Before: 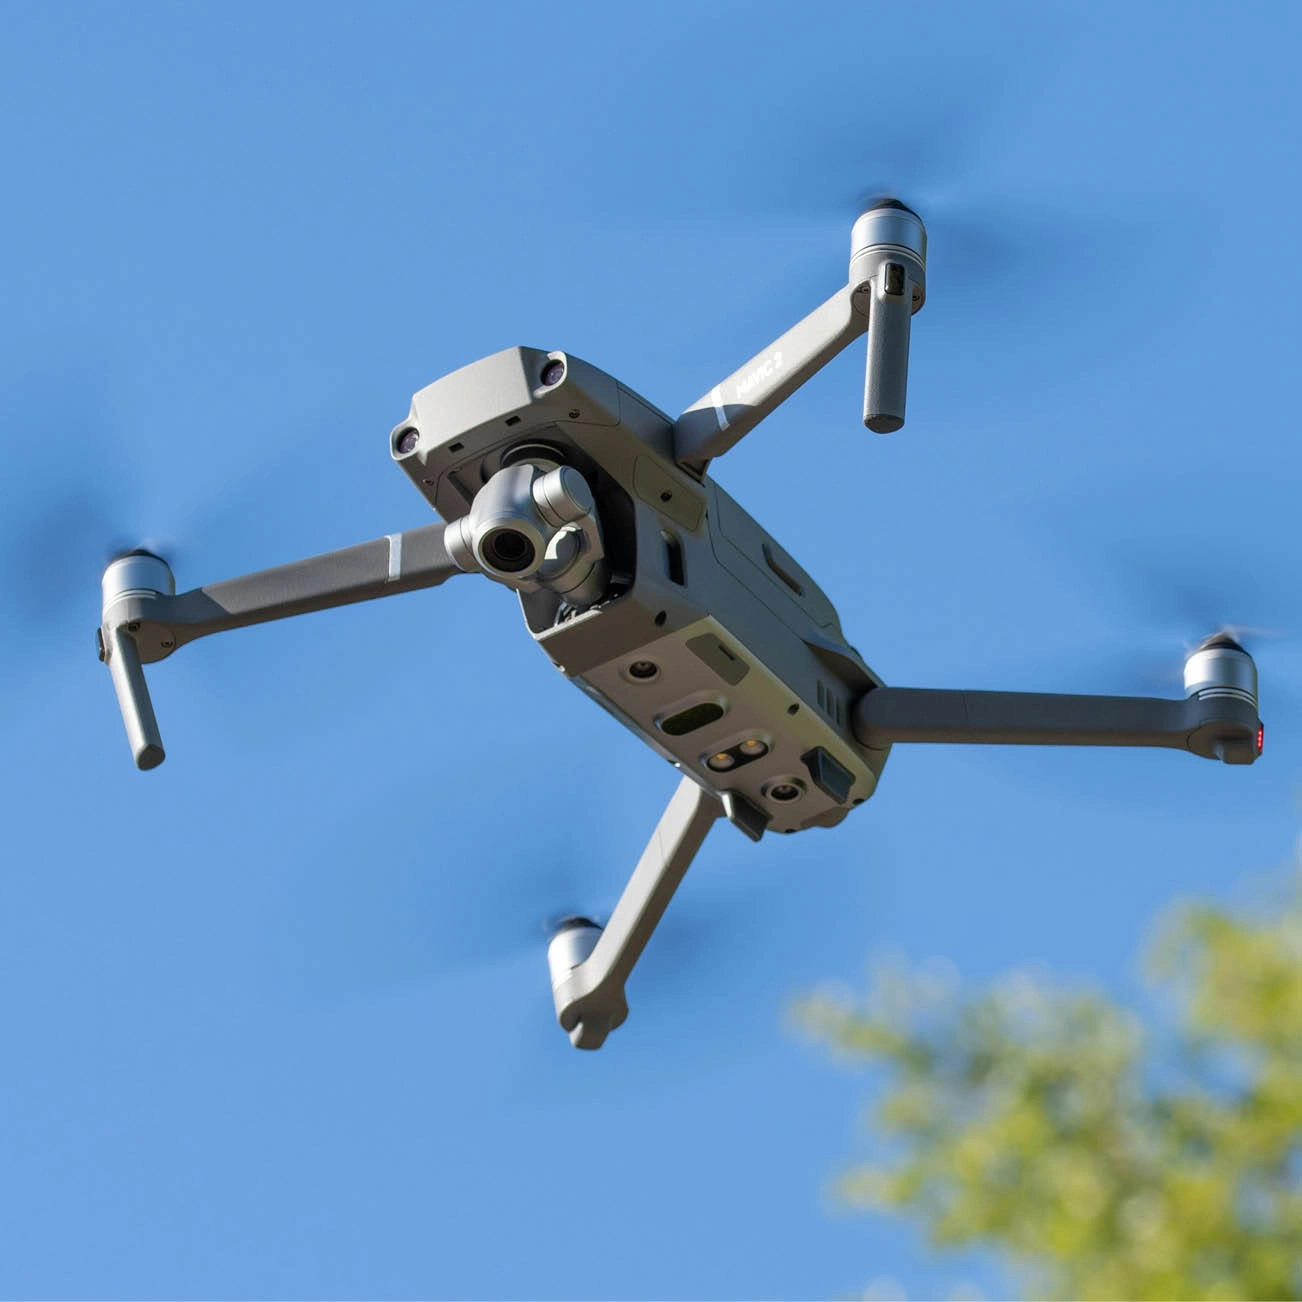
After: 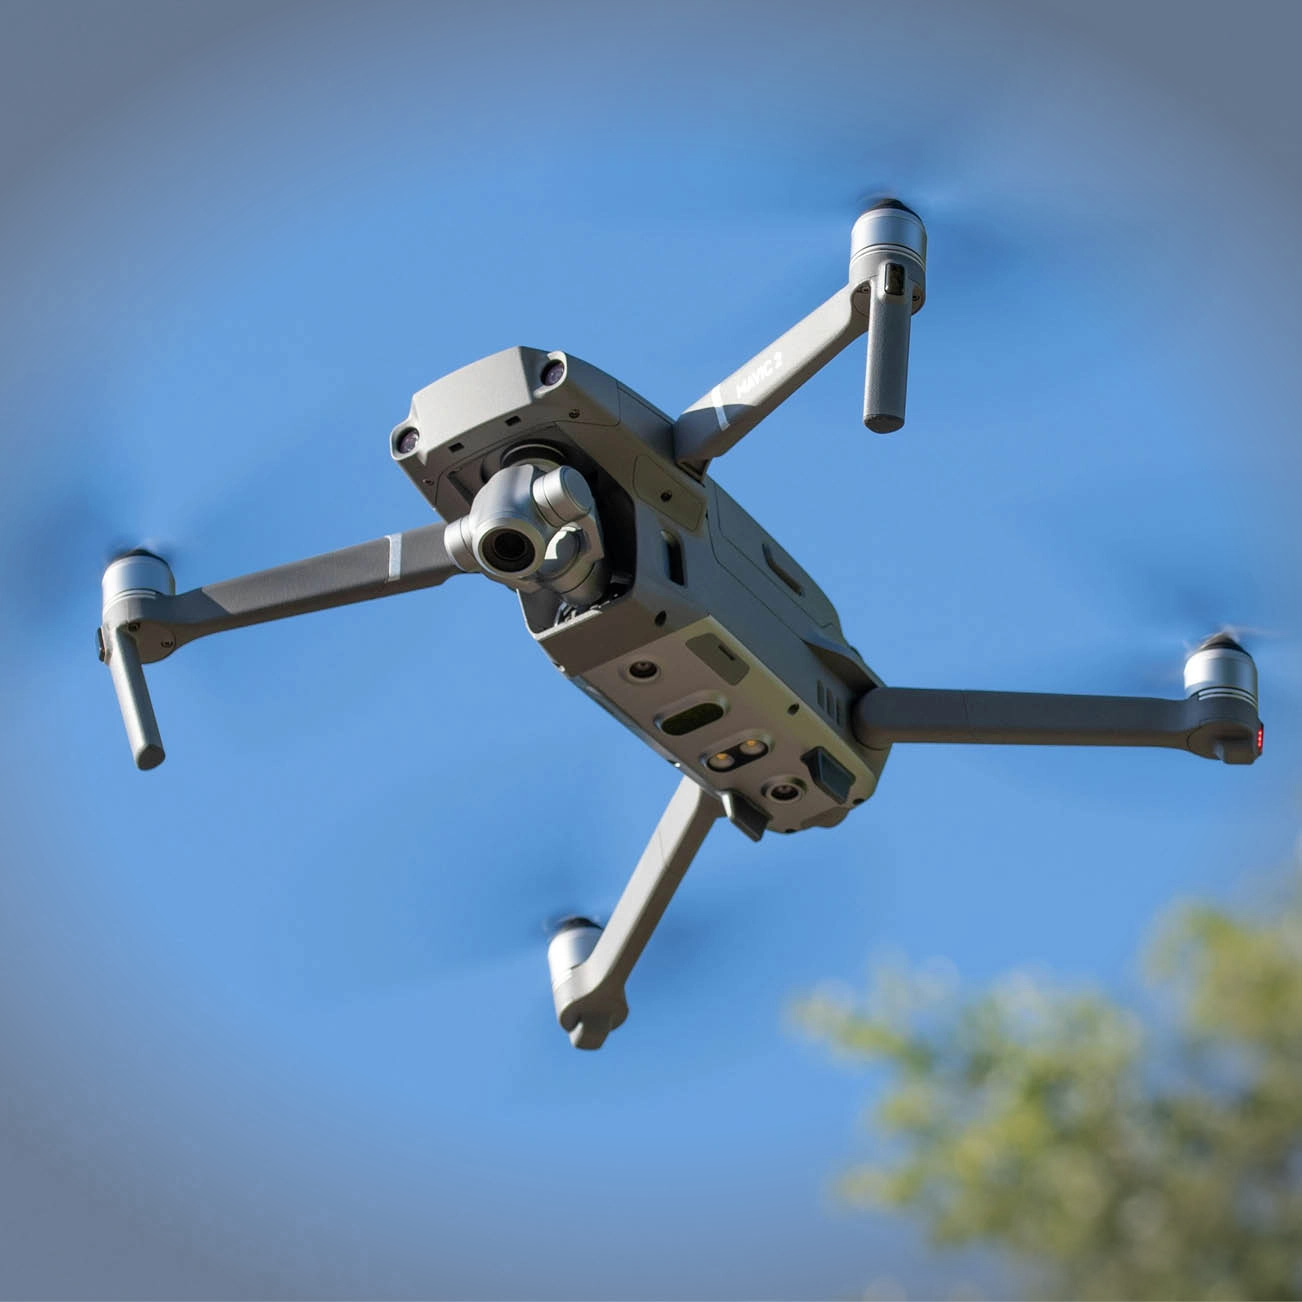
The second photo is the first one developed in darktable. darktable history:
vignetting: fall-off start 89.27%, fall-off radius 42.96%, width/height ratio 1.167
